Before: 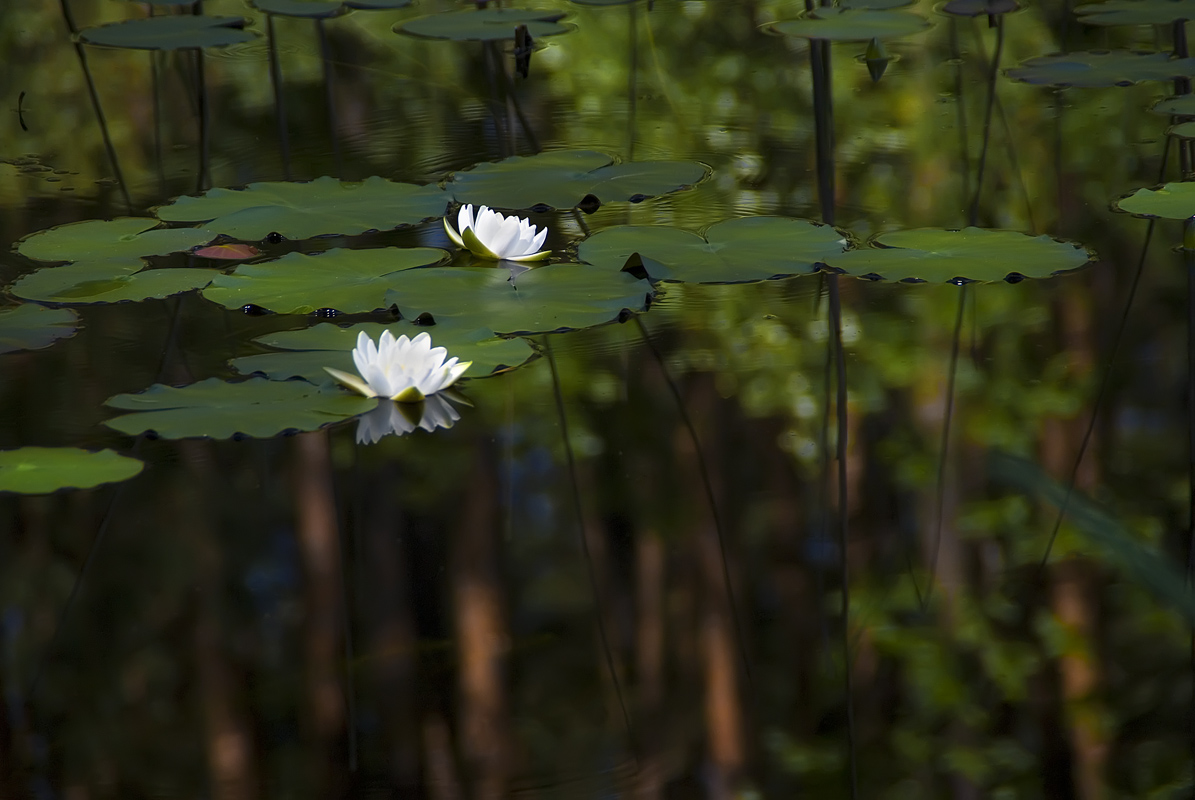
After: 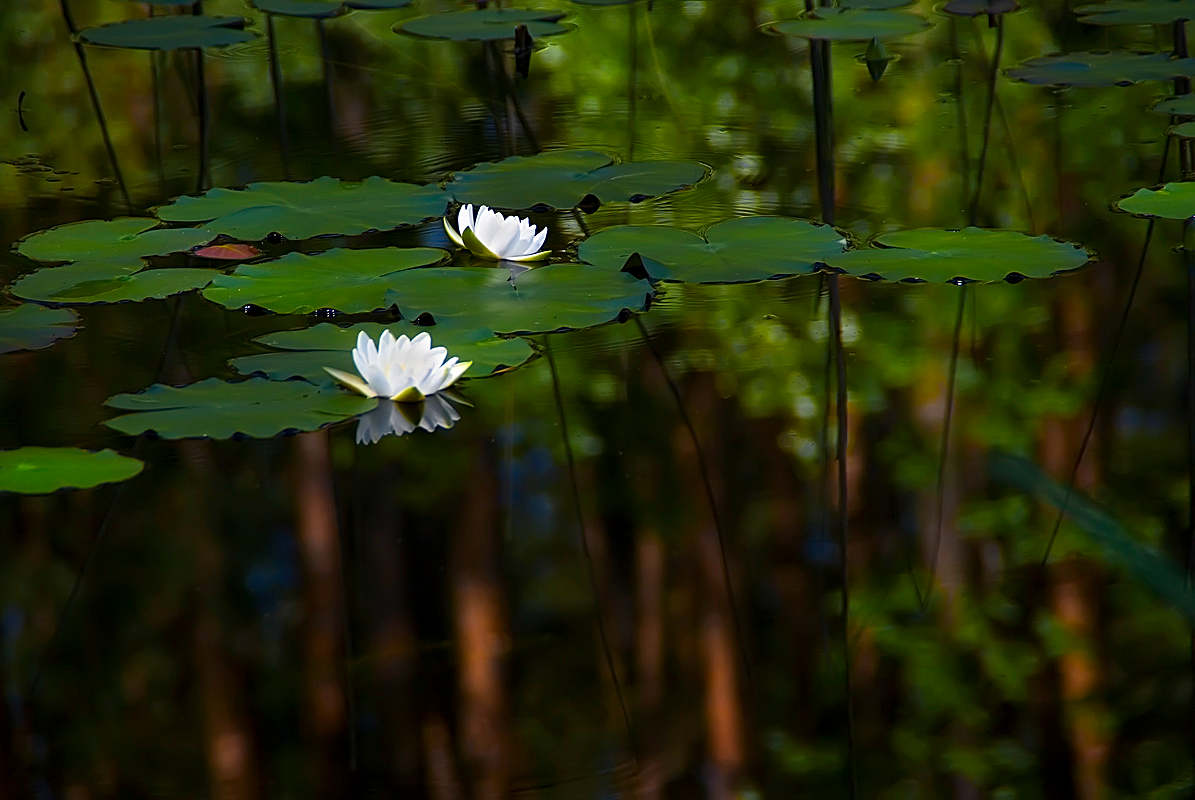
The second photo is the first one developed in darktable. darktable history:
contrast brightness saturation: contrast 0.084, saturation 0.201
sharpen: on, module defaults
